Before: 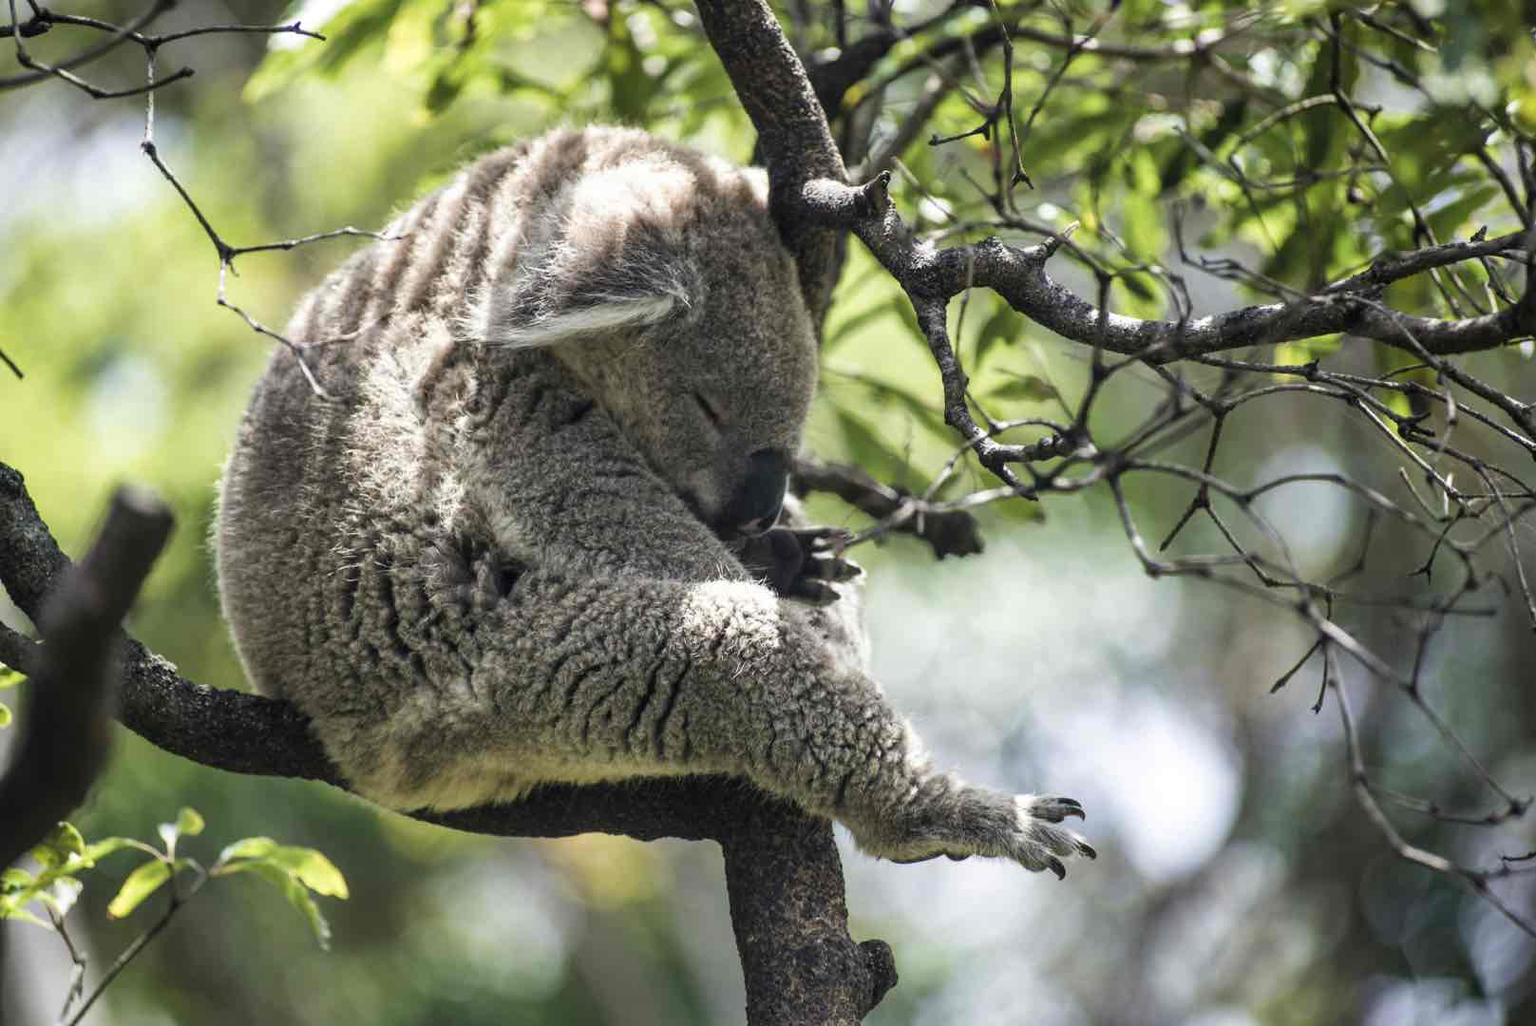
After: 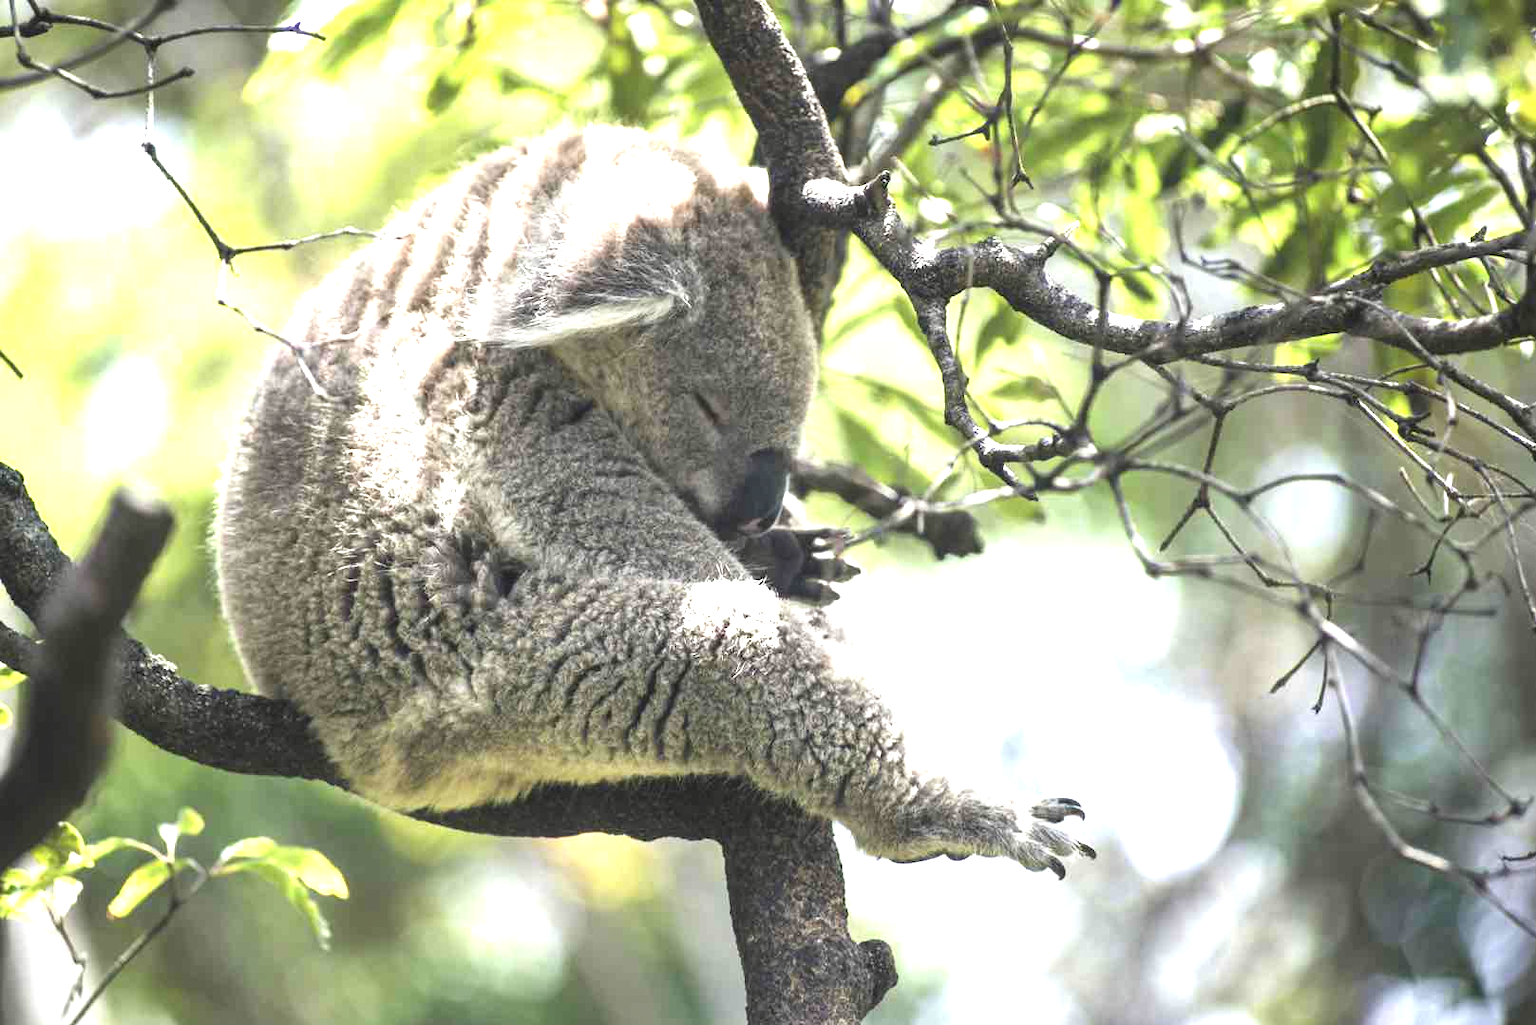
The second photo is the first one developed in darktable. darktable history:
exposure: black level correction -0.001, exposure 1.332 EV, compensate exposure bias true, compensate highlight preservation false
contrast equalizer: y [[0.6 ×6], [0.55 ×6], [0 ×6], [0 ×6], [0 ×6]], mix -0.315
